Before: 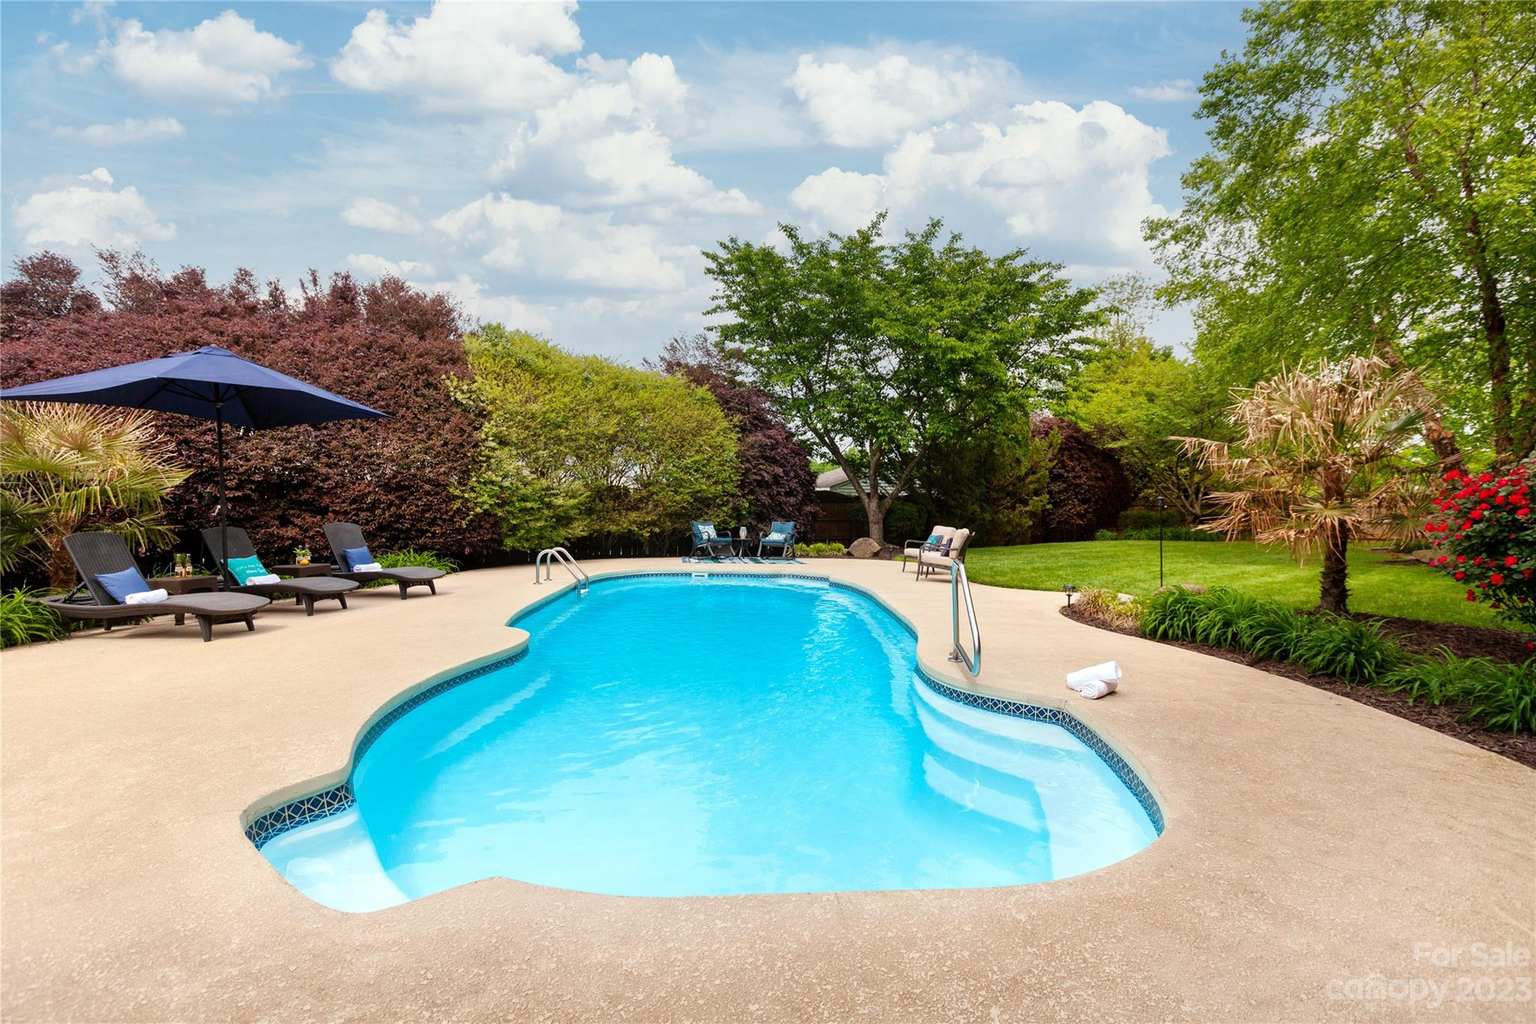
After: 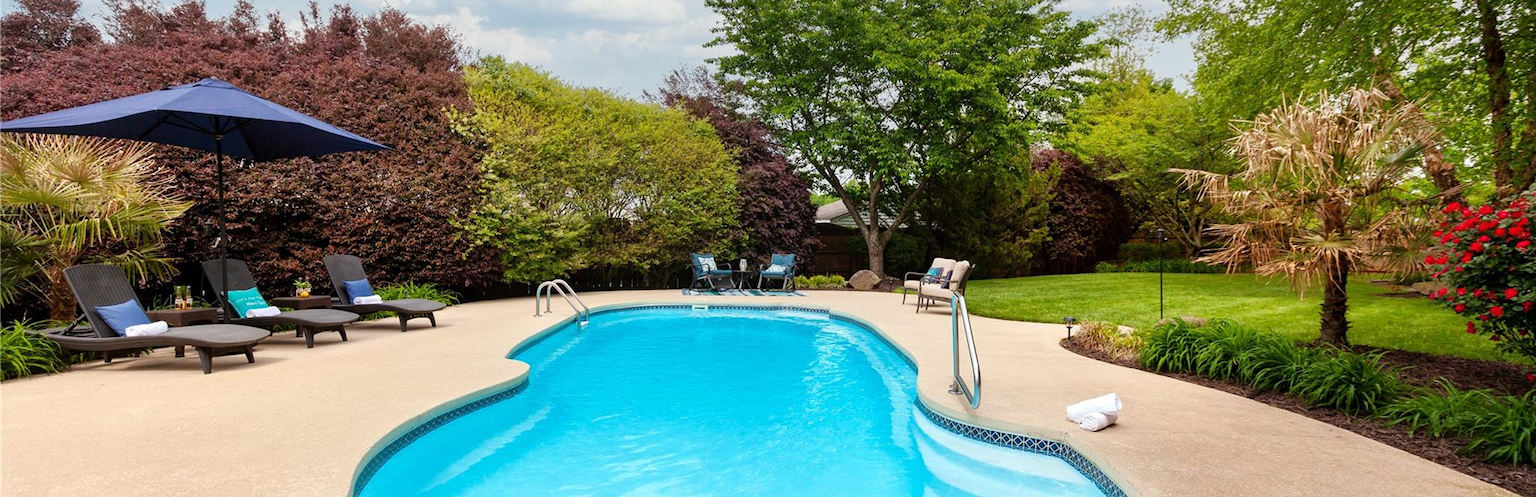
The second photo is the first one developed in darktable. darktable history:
crop and rotate: top 26.157%, bottom 25.245%
